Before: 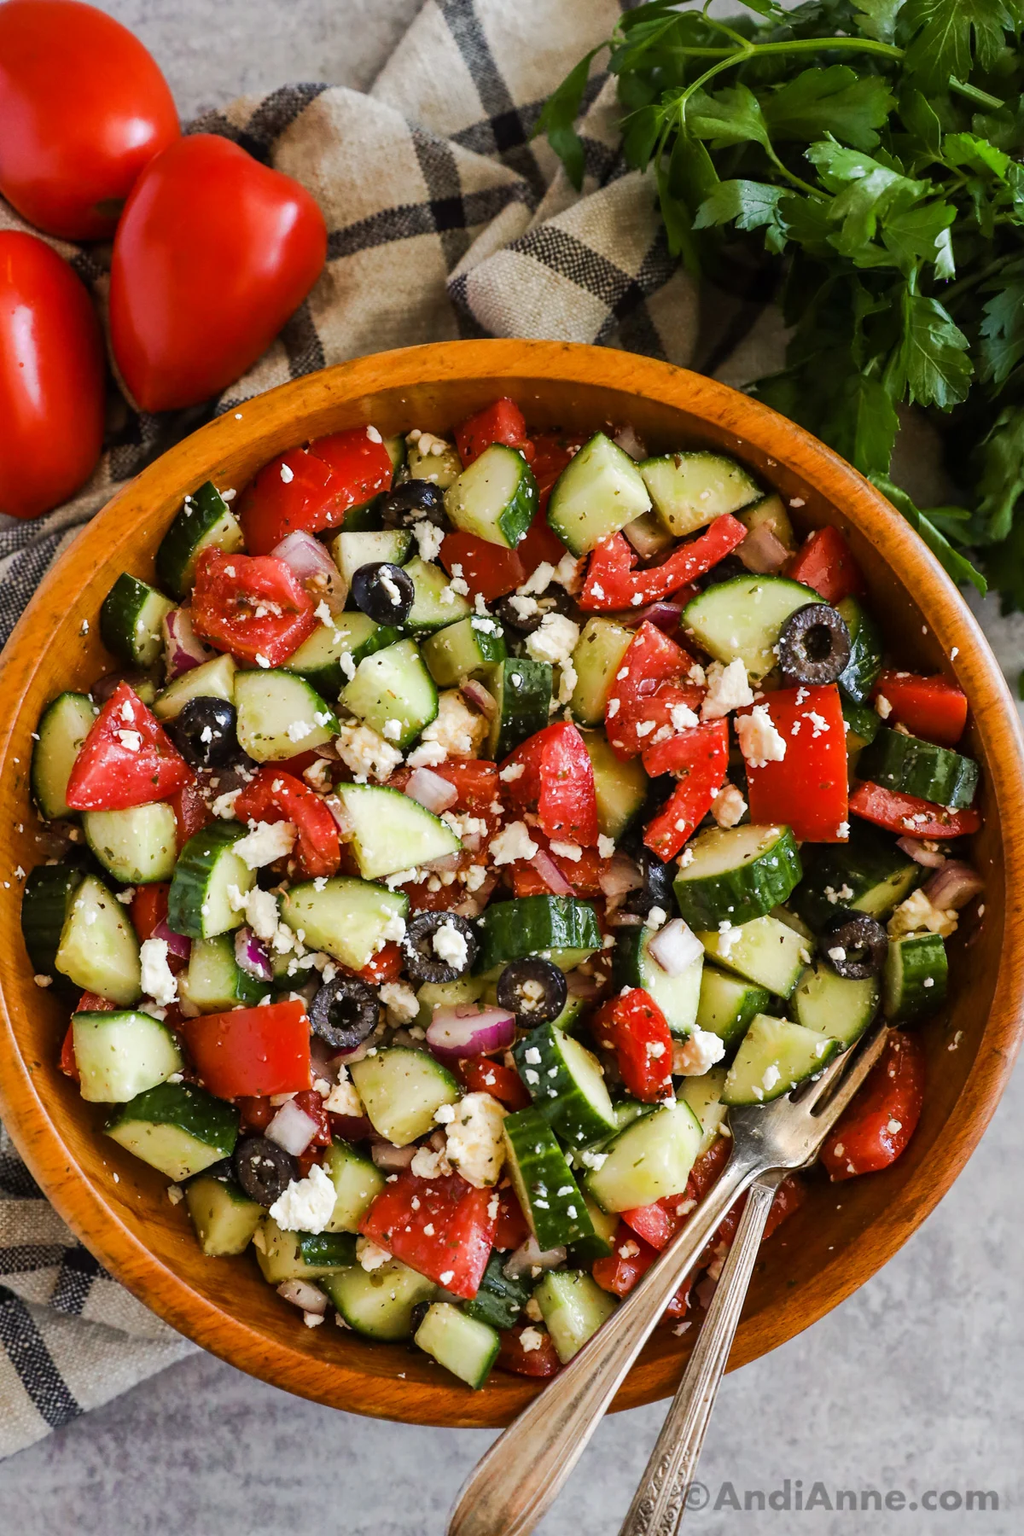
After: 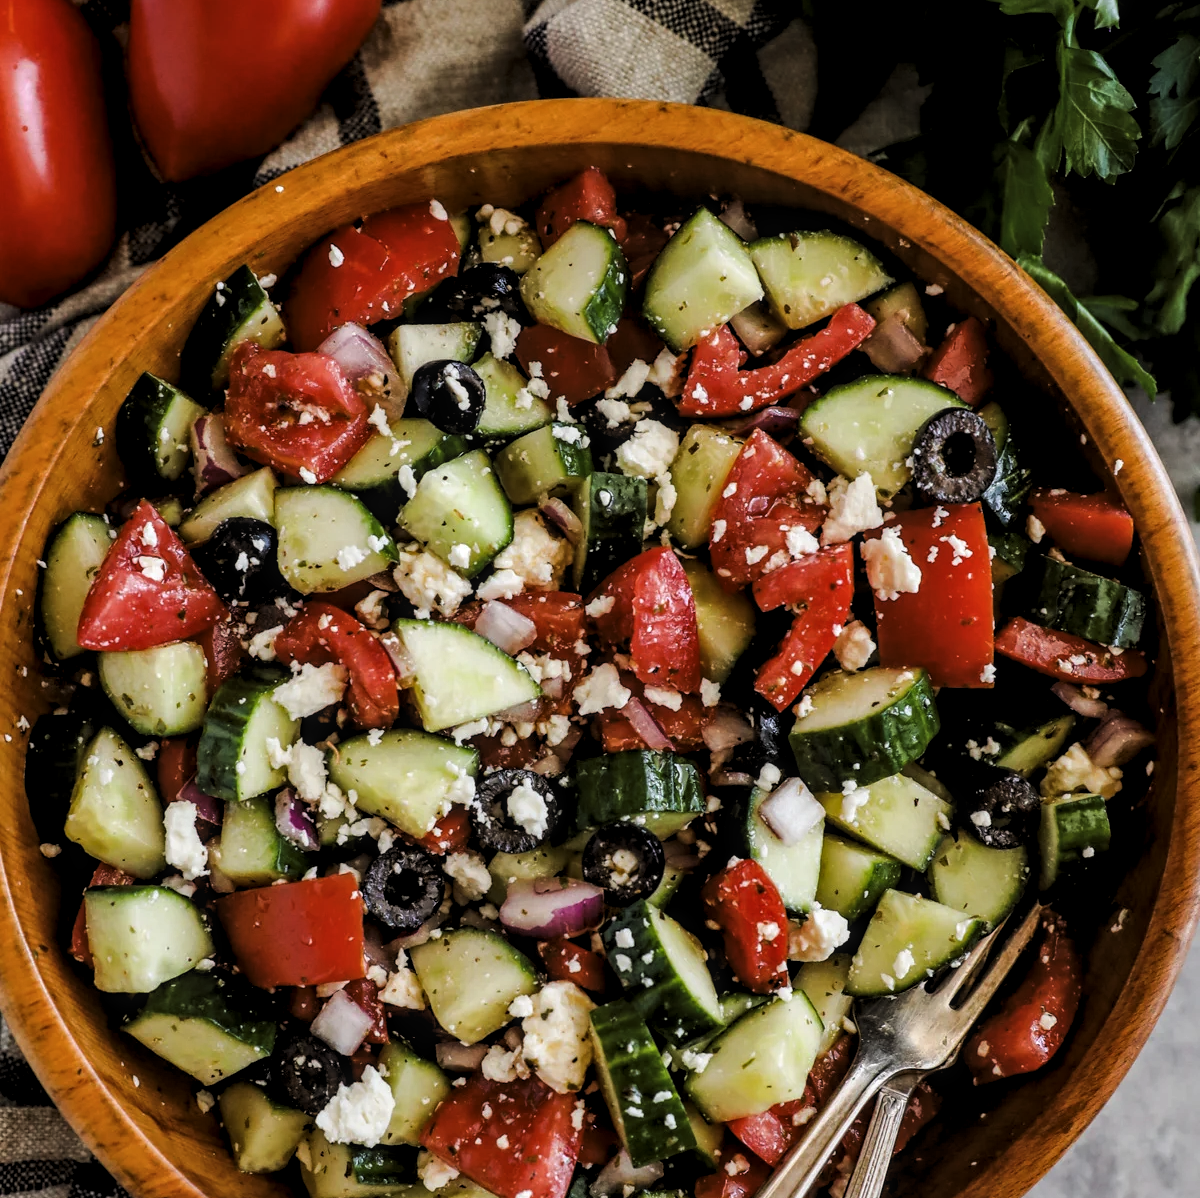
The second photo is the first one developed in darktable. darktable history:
crop: top 16.654%, bottom 16.766%
levels: levels [0.116, 0.574, 1]
local contrast: on, module defaults
